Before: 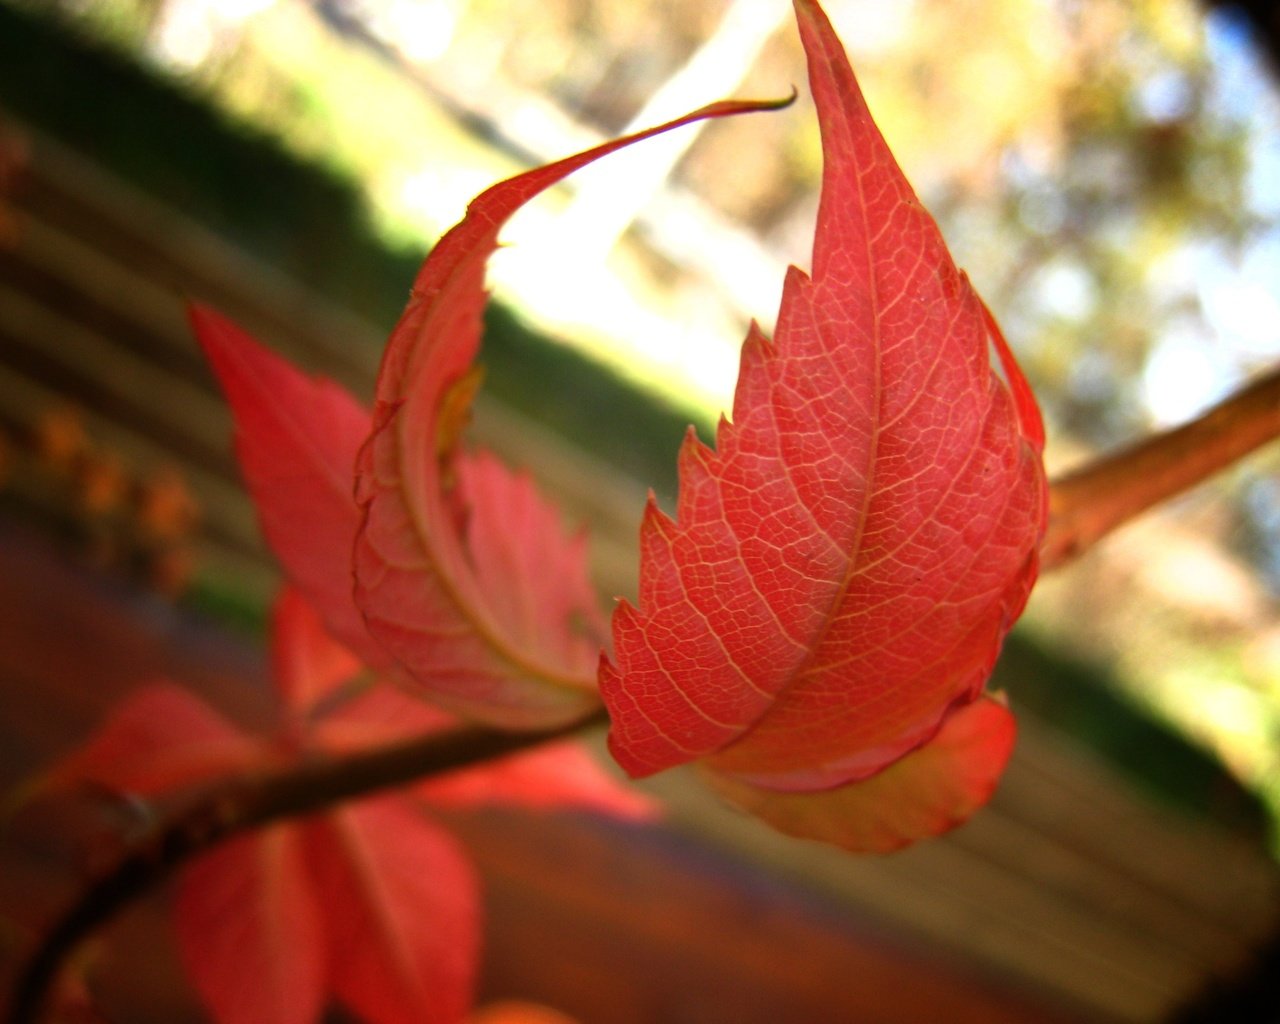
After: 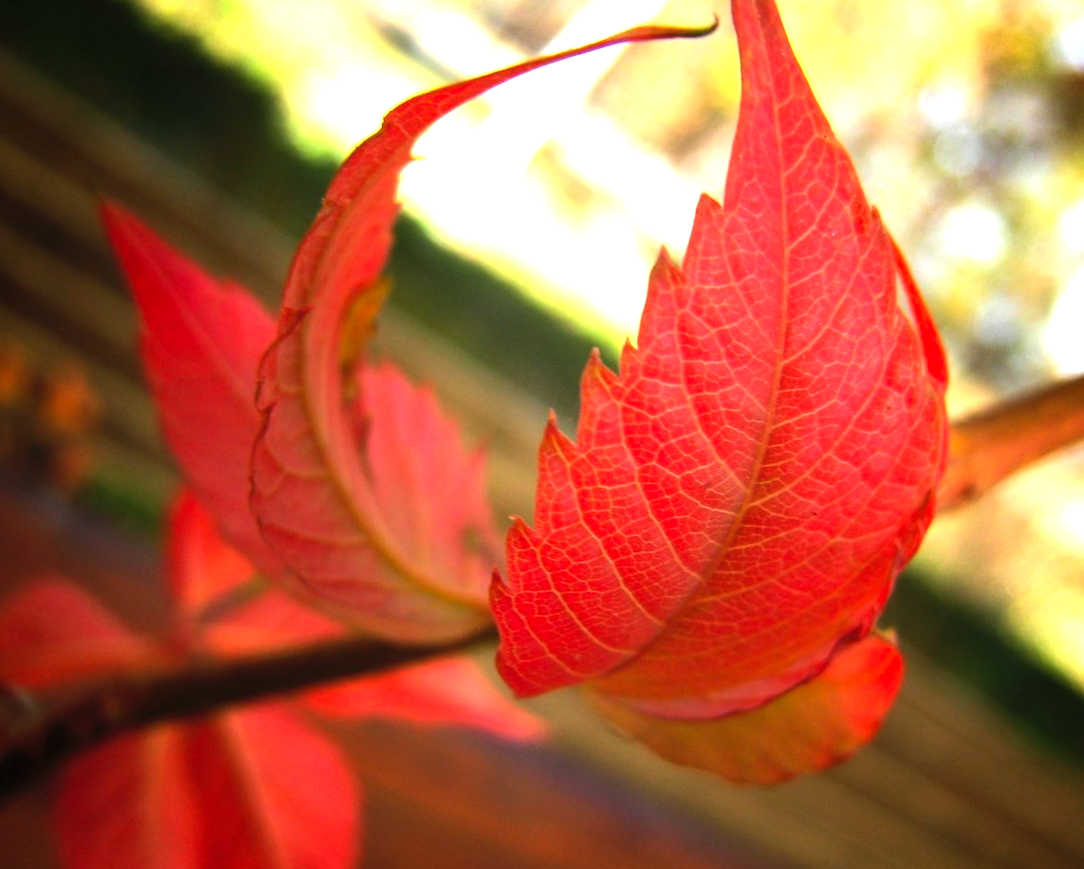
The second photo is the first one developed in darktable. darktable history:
contrast brightness saturation: brightness 0.089, saturation 0.191
local contrast: mode bilateral grid, contrast 99, coarseness 100, detail 93%, midtone range 0.2
crop and rotate: angle -2.97°, left 5.14%, top 5.173%, right 4.784%, bottom 4.523%
tone equalizer: -8 EV -0.764 EV, -7 EV -0.726 EV, -6 EV -0.621 EV, -5 EV -0.365 EV, -3 EV 0.403 EV, -2 EV 0.6 EV, -1 EV 0.69 EV, +0 EV 0.779 EV, edges refinement/feathering 500, mask exposure compensation -1.57 EV, preserve details no
